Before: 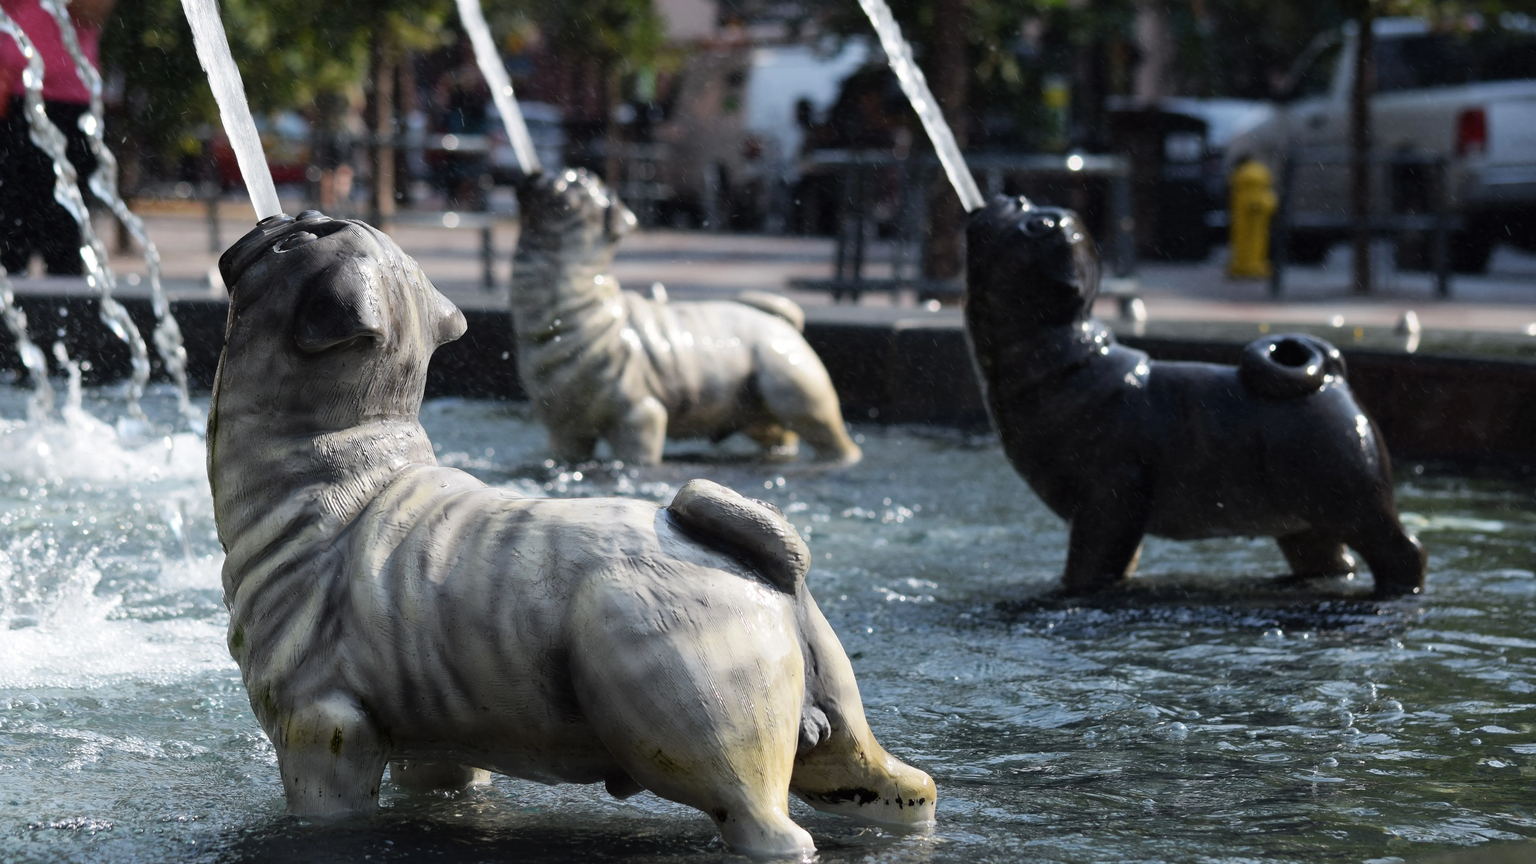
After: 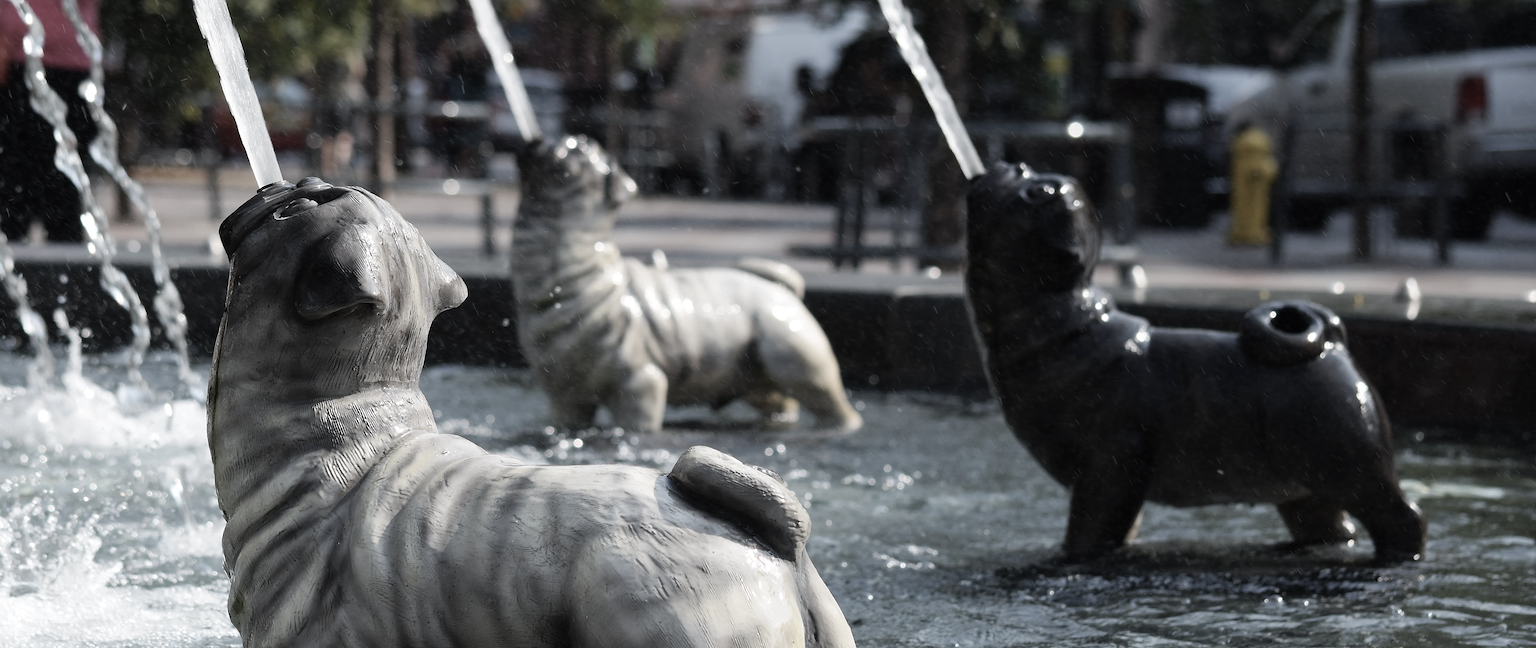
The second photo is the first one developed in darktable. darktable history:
sharpen: on, module defaults
crop: top 3.874%, bottom 21.064%
tone equalizer: edges refinement/feathering 500, mask exposure compensation -1.57 EV, preserve details no
color correction: highlights b* -0.04, saturation 0.52
